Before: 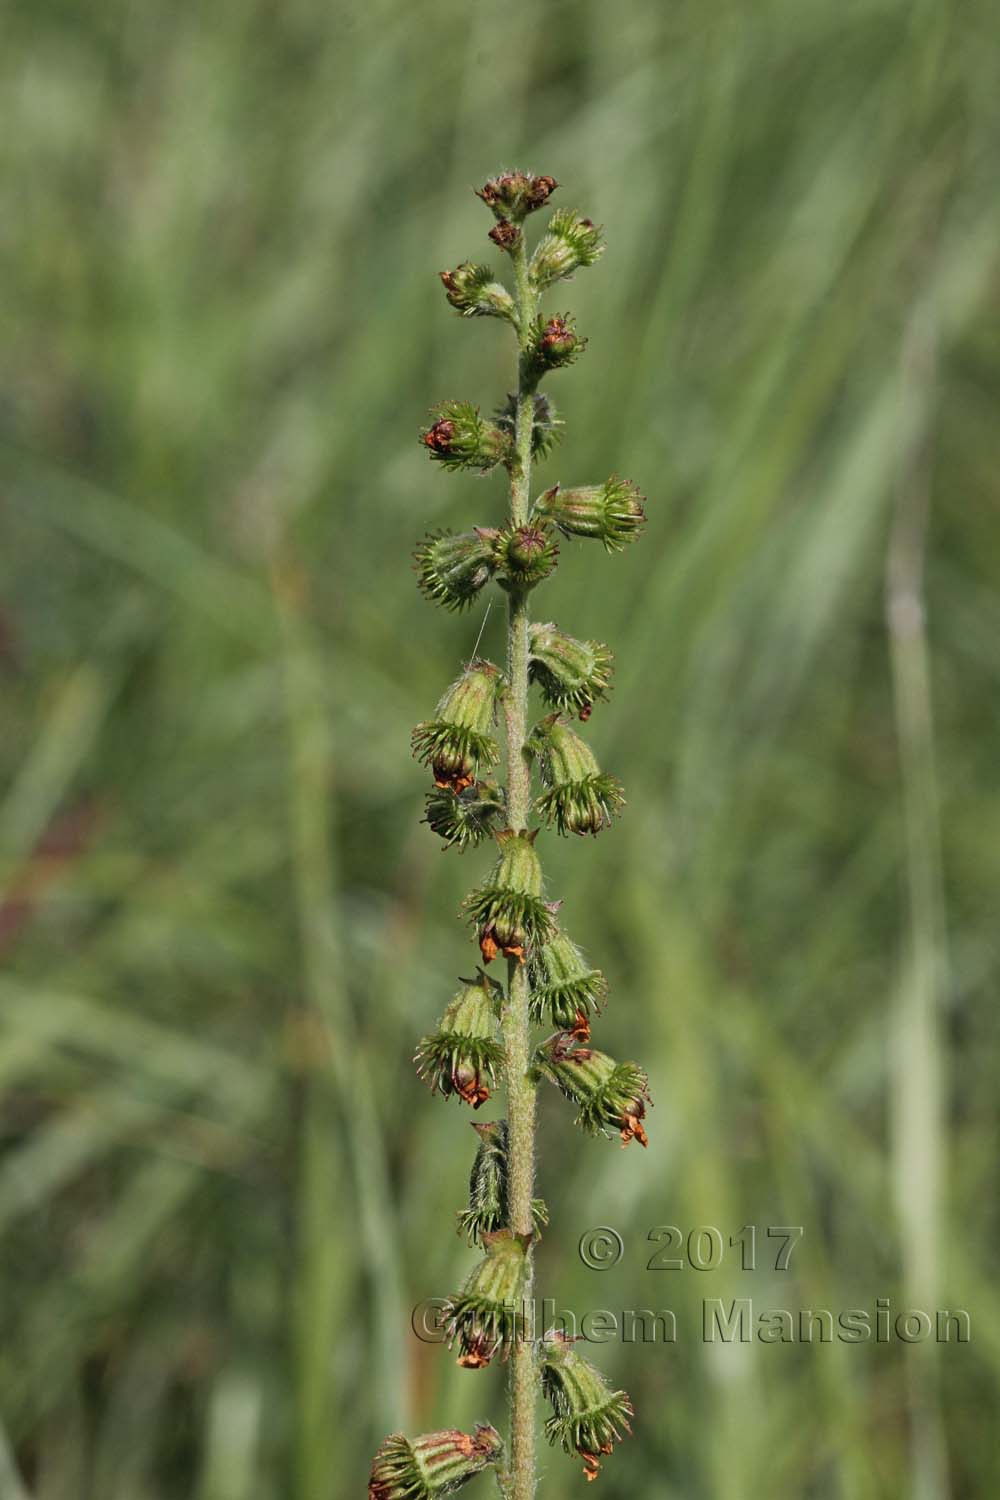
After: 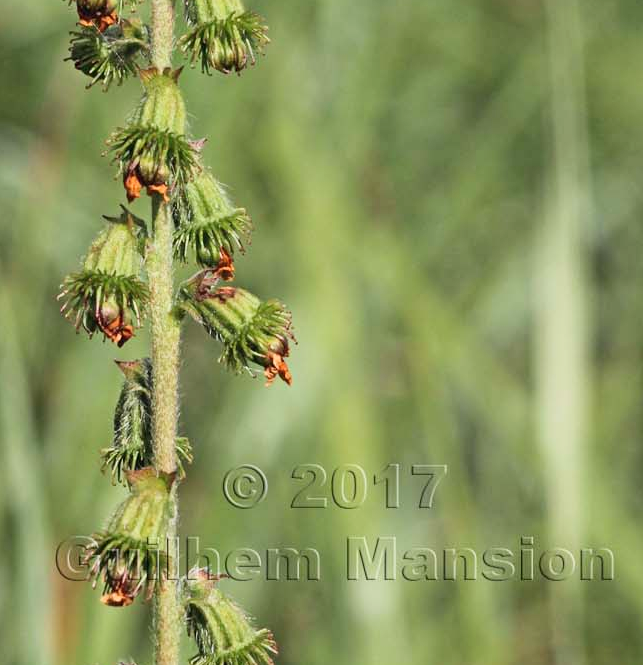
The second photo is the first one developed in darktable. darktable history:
crop and rotate: left 35.7%, top 50.828%, bottom 4.838%
base curve: curves: ch0 [(0, 0) (0.204, 0.334) (0.55, 0.733) (1, 1)]
